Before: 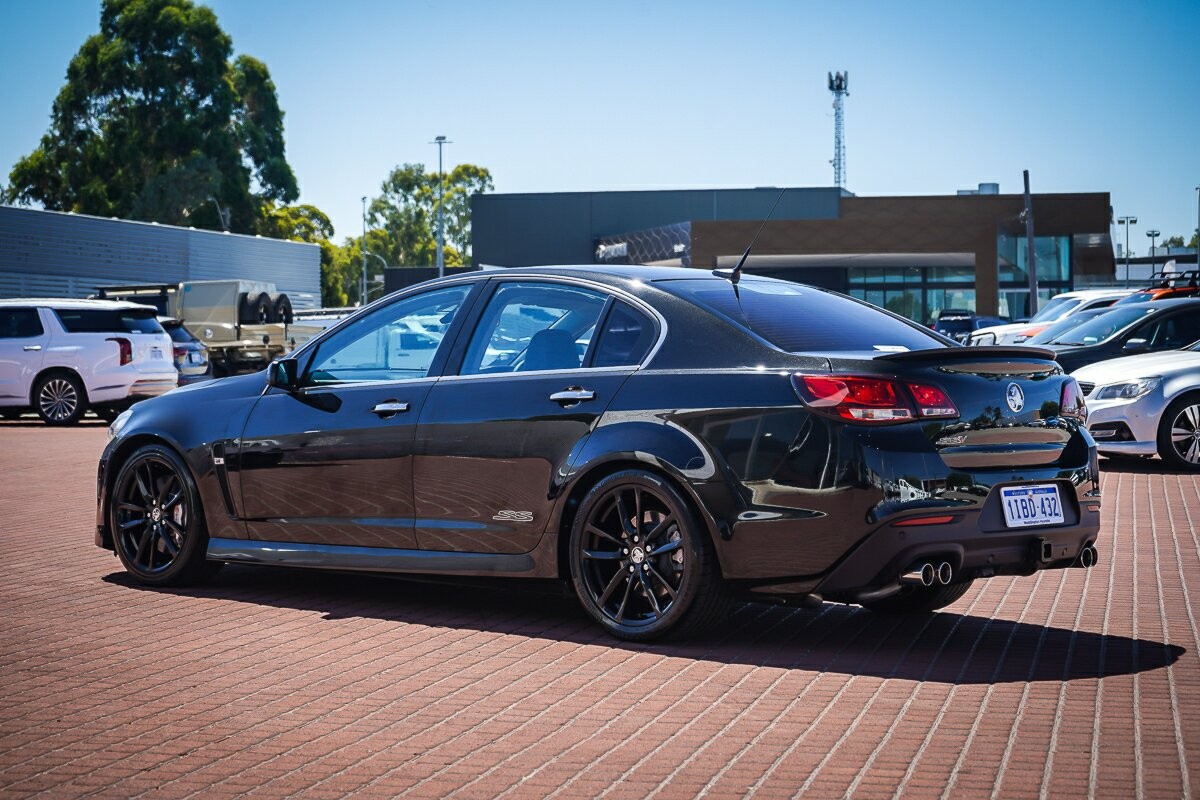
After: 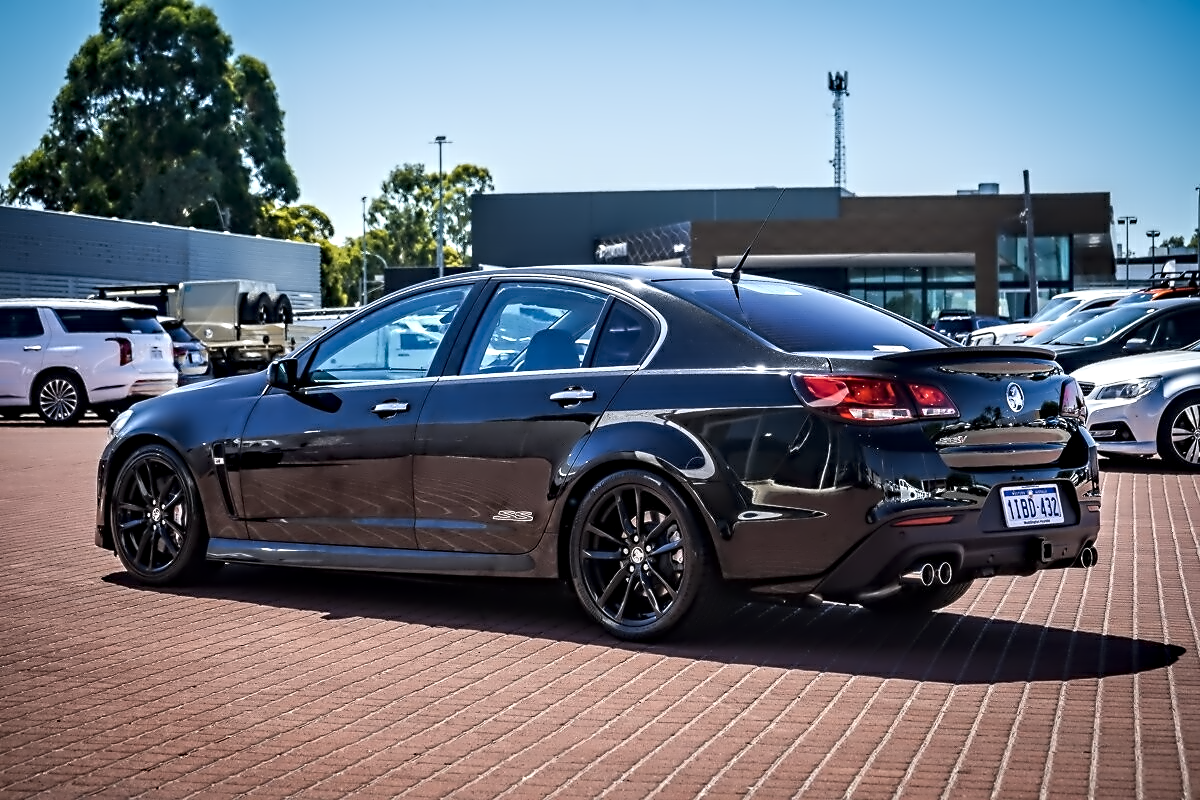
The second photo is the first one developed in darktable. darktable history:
contrast equalizer: octaves 7, y [[0.5, 0.542, 0.583, 0.625, 0.667, 0.708], [0.5 ×6], [0.5 ×6], [0, 0.033, 0.067, 0.1, 0.133, 0.167], [0, 0.05, 0.1, 0.15, 0.2, 0.25]]
